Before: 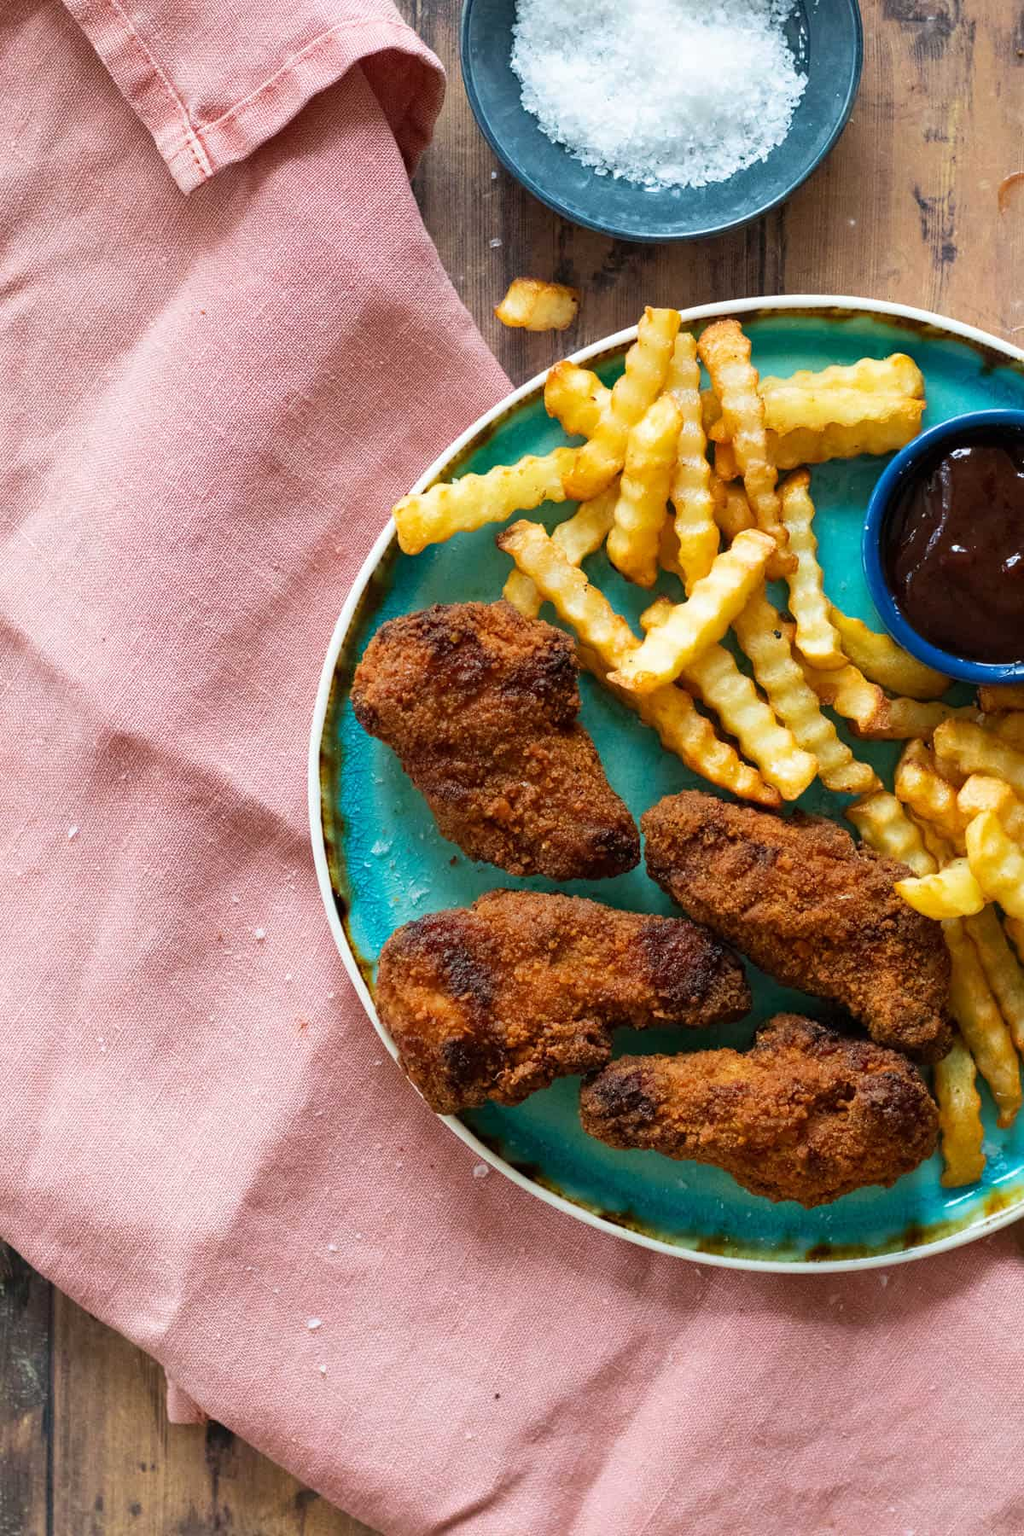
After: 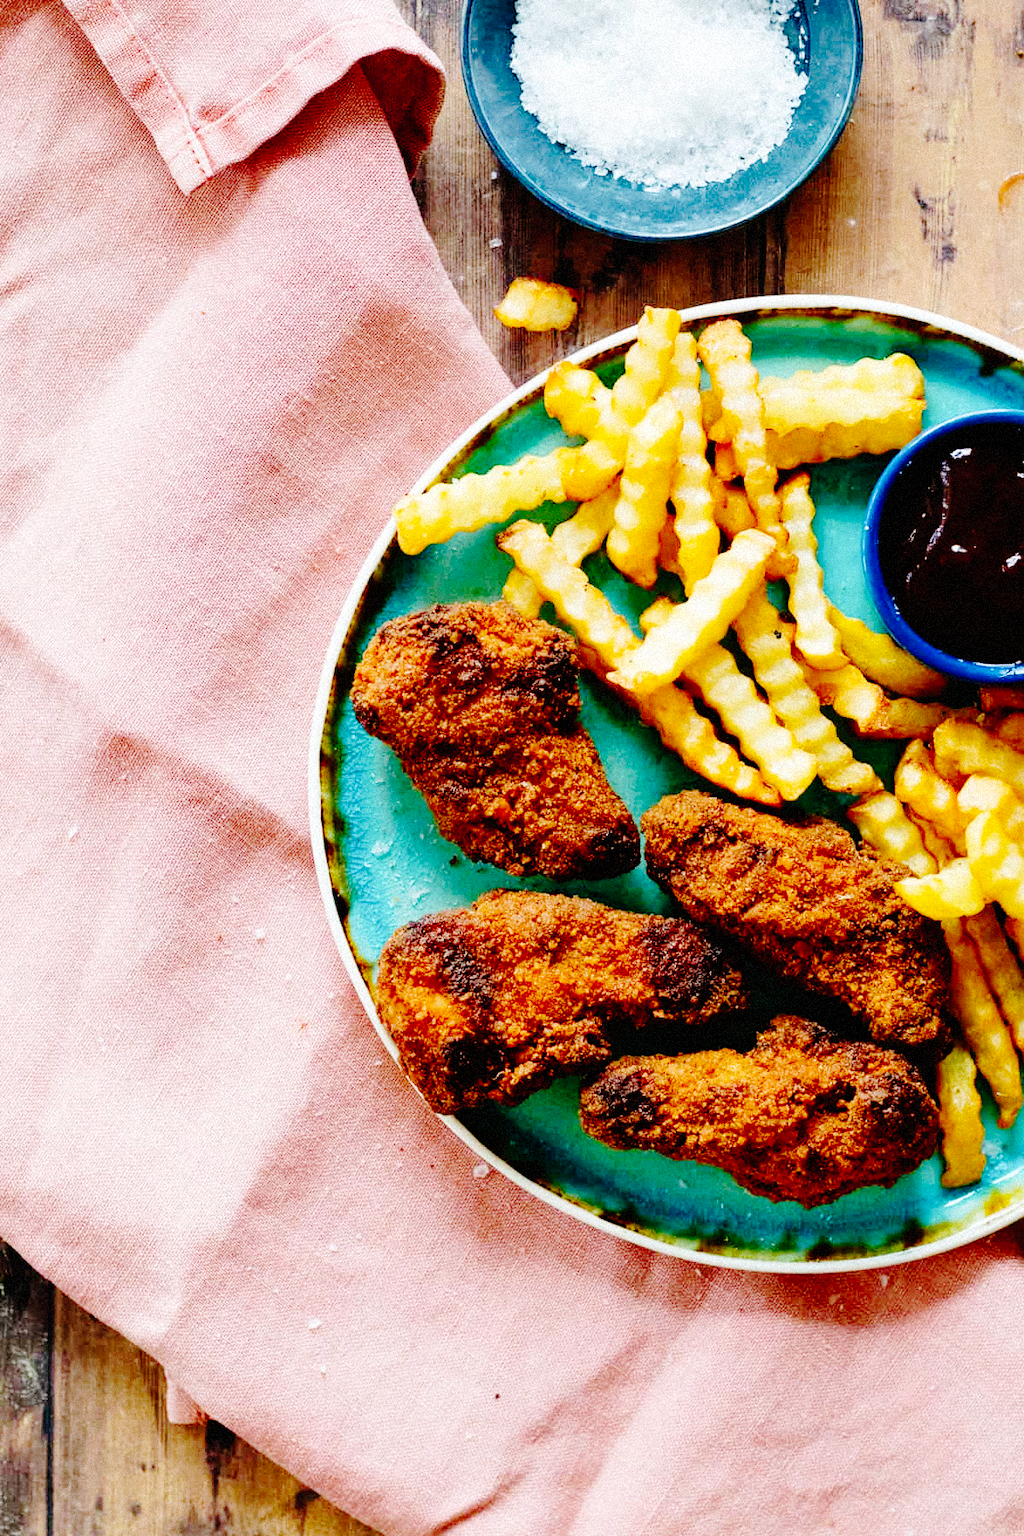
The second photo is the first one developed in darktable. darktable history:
base curve: curves: ch0 [(0, 0) (0.036, 0.01) (0.123, 0.254) (0.258, 0.504) (0.507, 0.748) (1, 1)], preserve colors none
grain: mid-tones bias 0%
